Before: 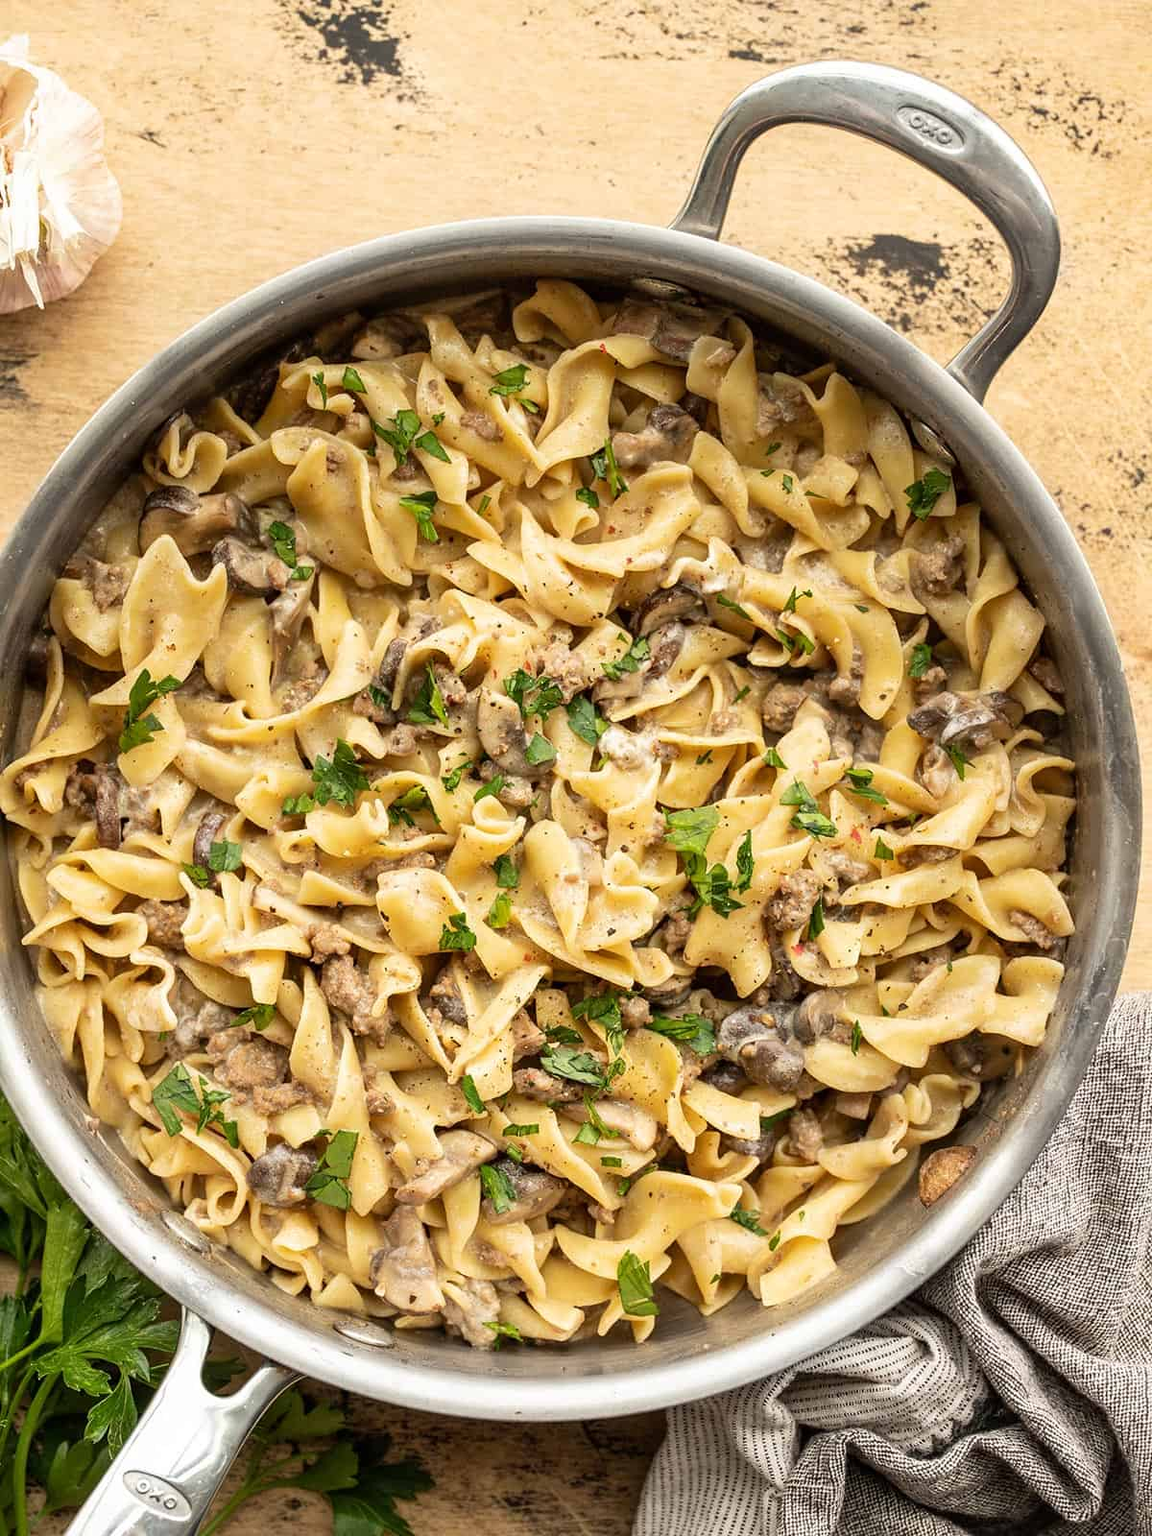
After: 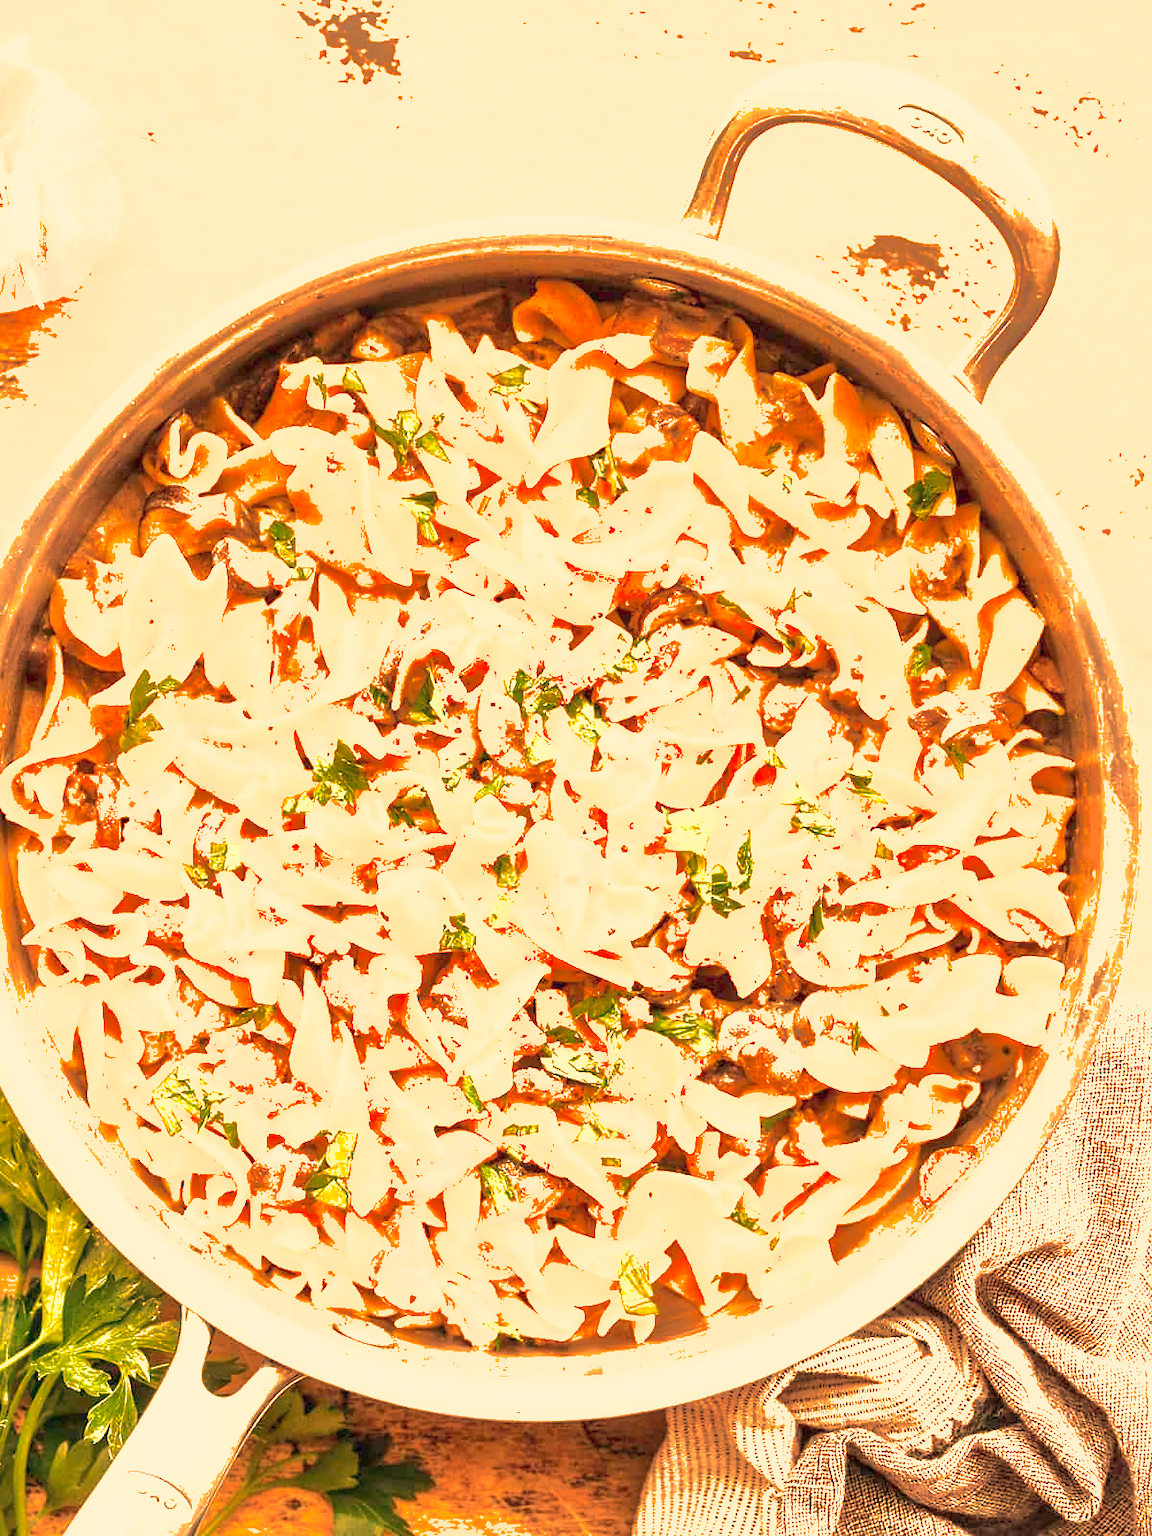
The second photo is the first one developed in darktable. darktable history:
white balance: red 1.467, blue 0.684
exposure: black level correction 0, exposure 1.741 EV, compensate exposure bias true, compensate highlight preservation false
shadows and highlights: on, module defaults
